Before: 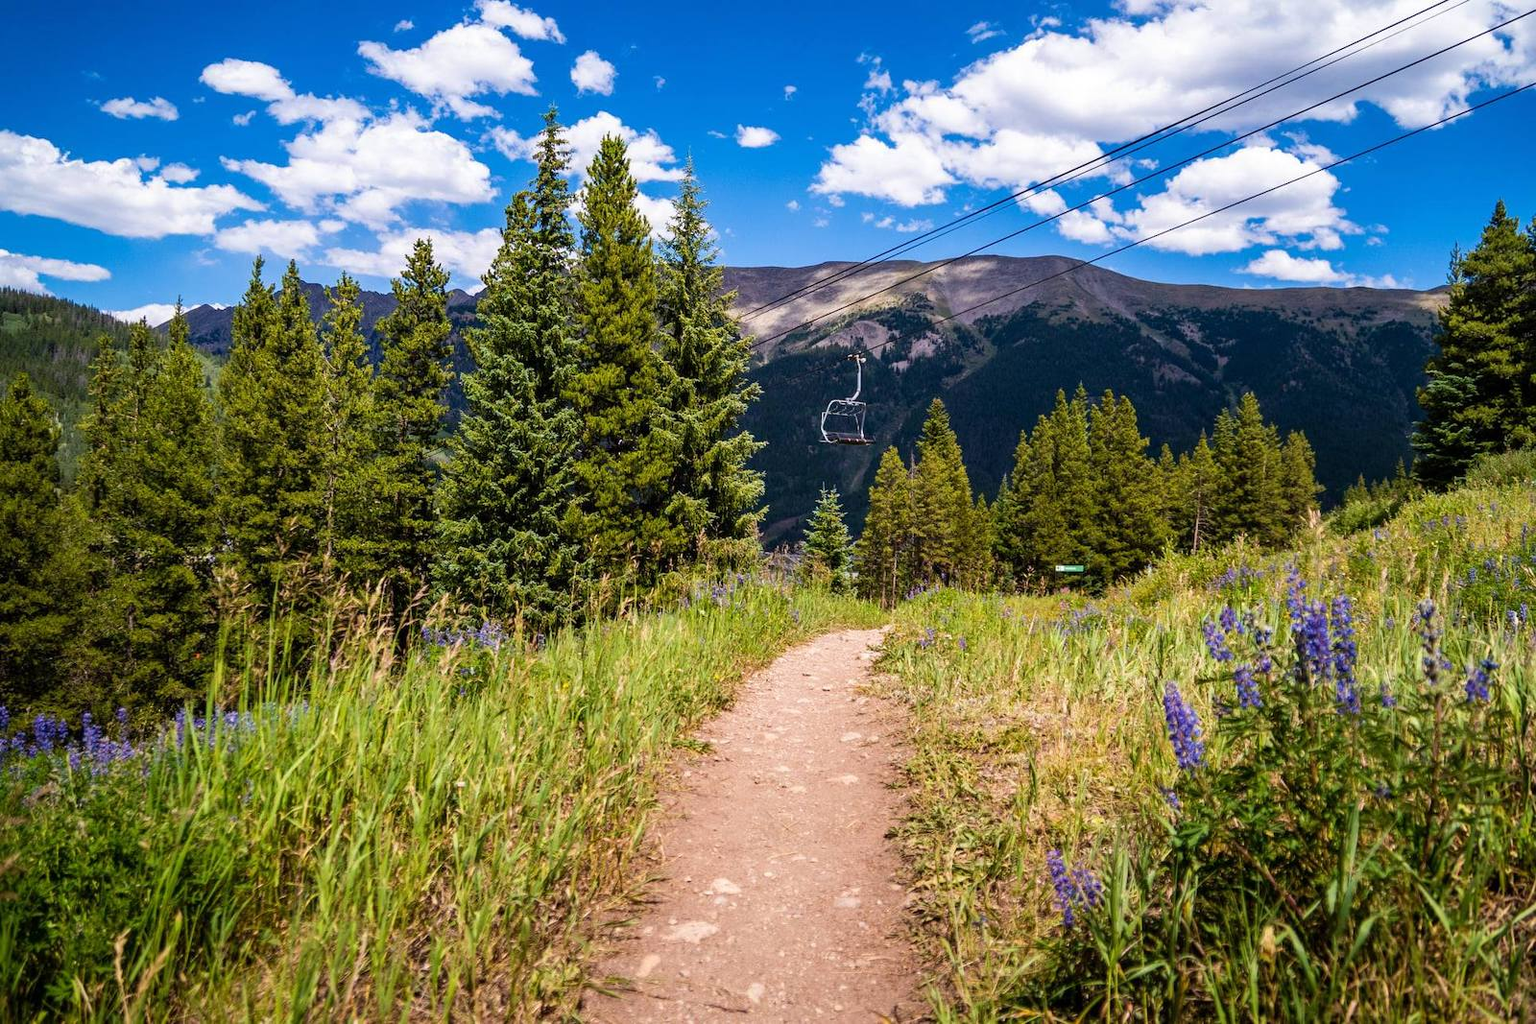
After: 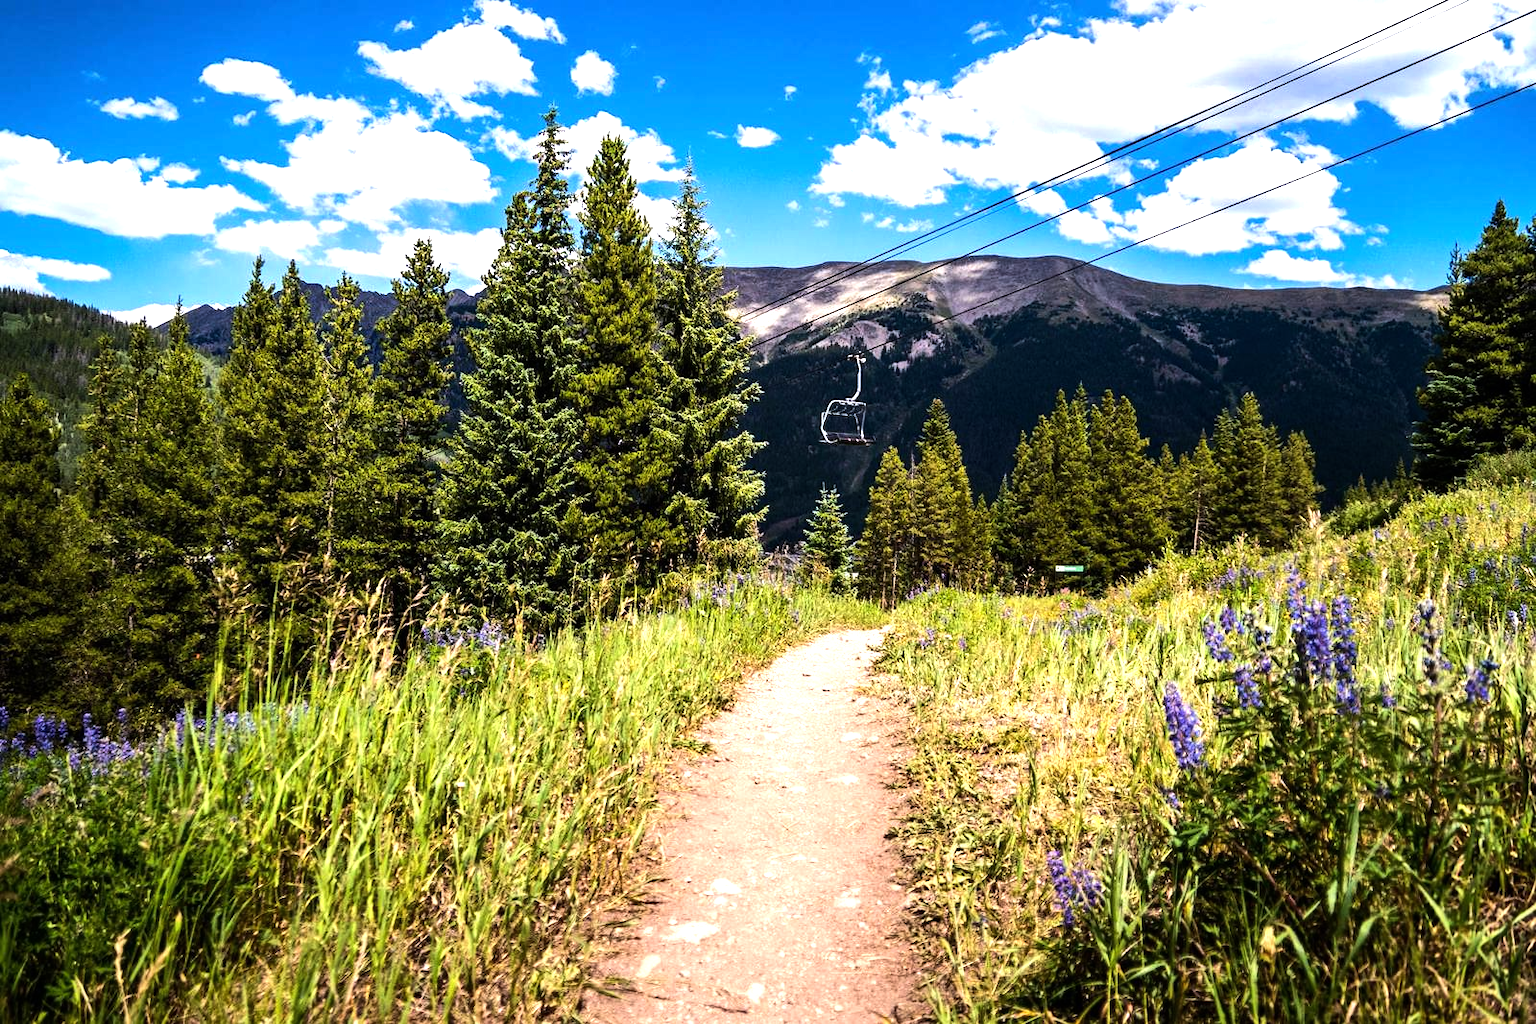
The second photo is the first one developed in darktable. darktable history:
tone equalizer: -8 EV -1.05 EV, -7 EV -0.996 EV, -6 EV -0.854 EV, -5 EV -0.609 EV, -3 EV 0.578 EV, -2 EV 0.881 EV, -1 EV 1 EV, +0 EV 1.07 EV, edges refinement/feathering 500, mask exposure compensation -1.57 EV, preserve details no
